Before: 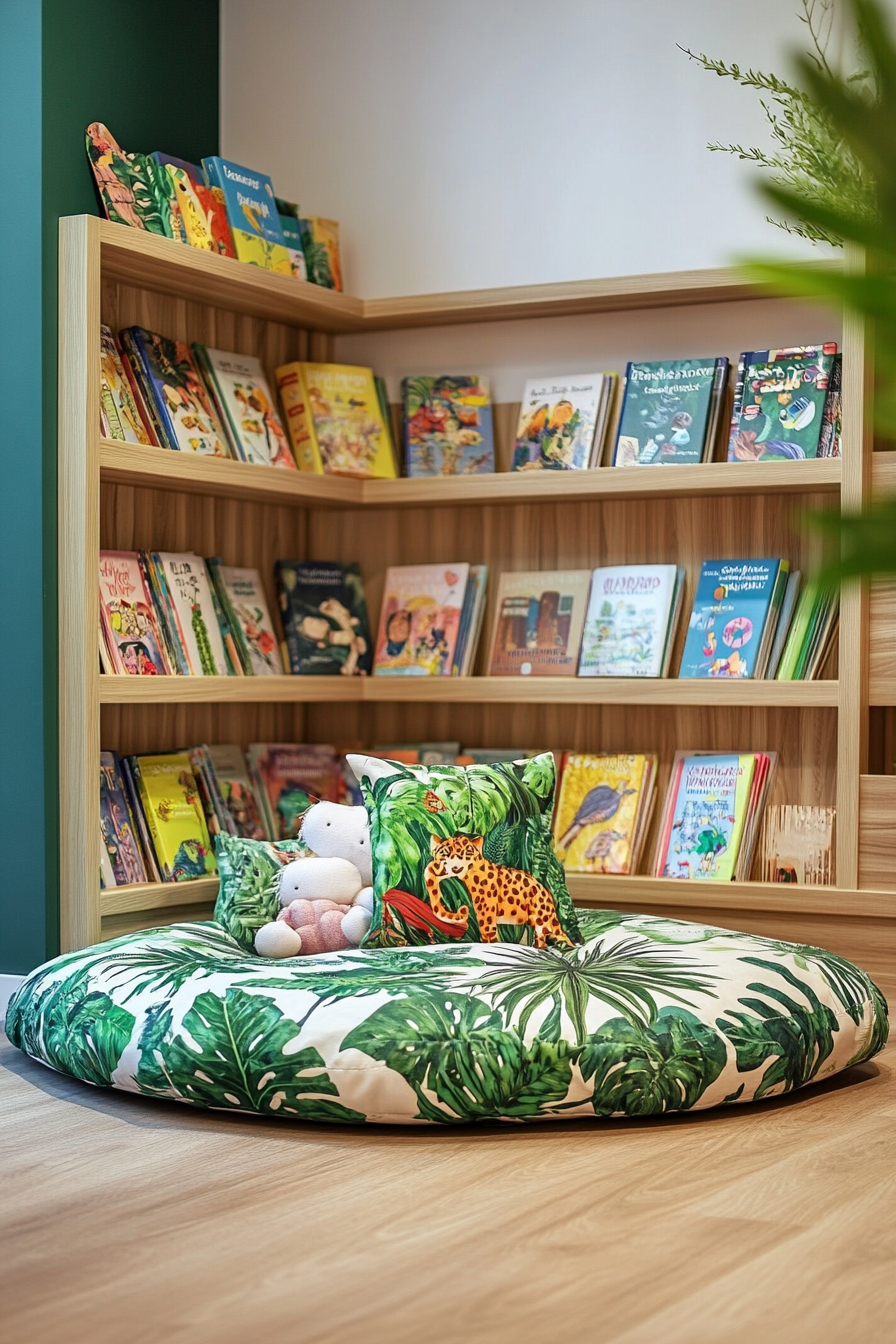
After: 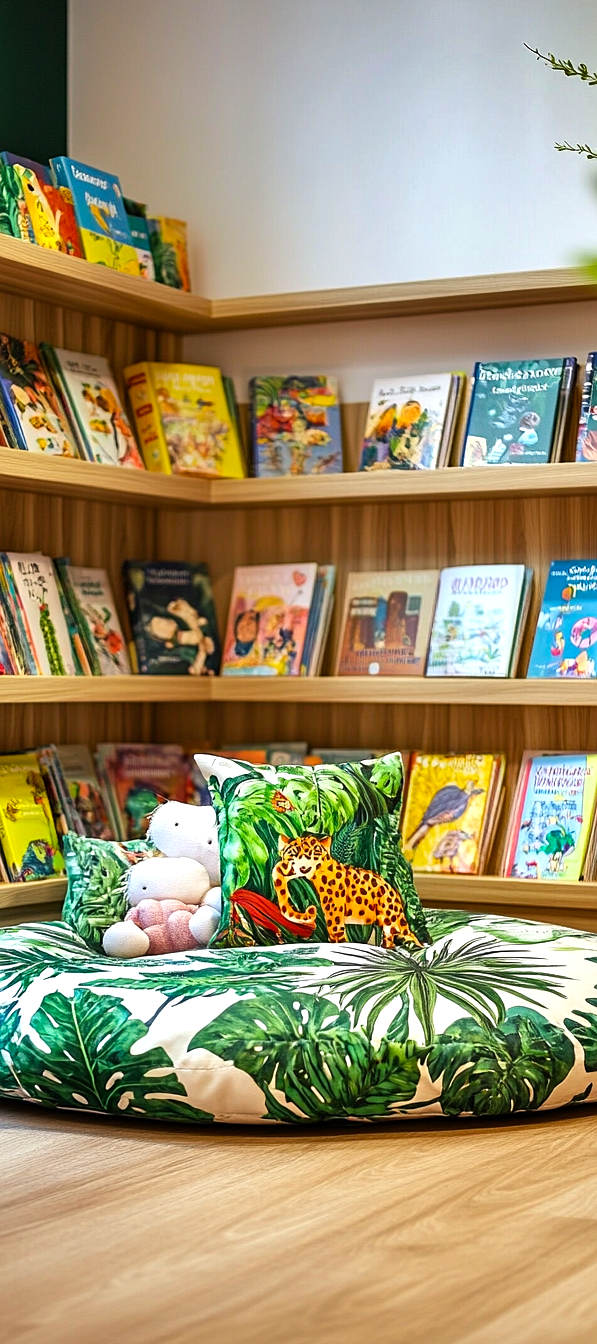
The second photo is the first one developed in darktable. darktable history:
sharpen: radius 1.296, amount 0.299, threshold 0.168
tone equalizer: -8 EV -0.381 EV, -7 EV -0.376 EV, -6 EV -0.334 EV, -5 EV -0.224 EV, -3 EV 0.244 EV, -2 EV 0.332 EV, -1 EV 0.405 EV, +0 EV 0.391 EV, edges refinement/feathering 500, mask exposure compensation -1.57 EV, preserve details guided filter
color balance rgb: perceptual saturation grading › global saturation 18.618%, global vibrance 20%
crop: left 17.061%, right 16.241%
shadows and highlights: shadows 39.75, highlights -52.29, low approximation 0.01, soften with gaussian
